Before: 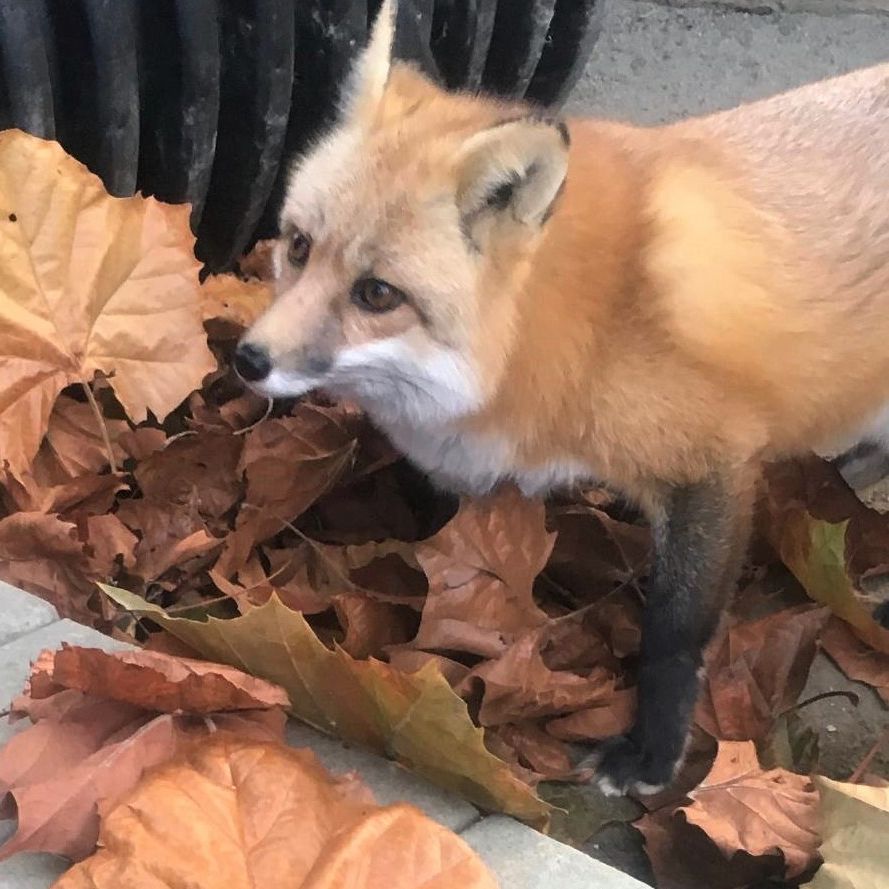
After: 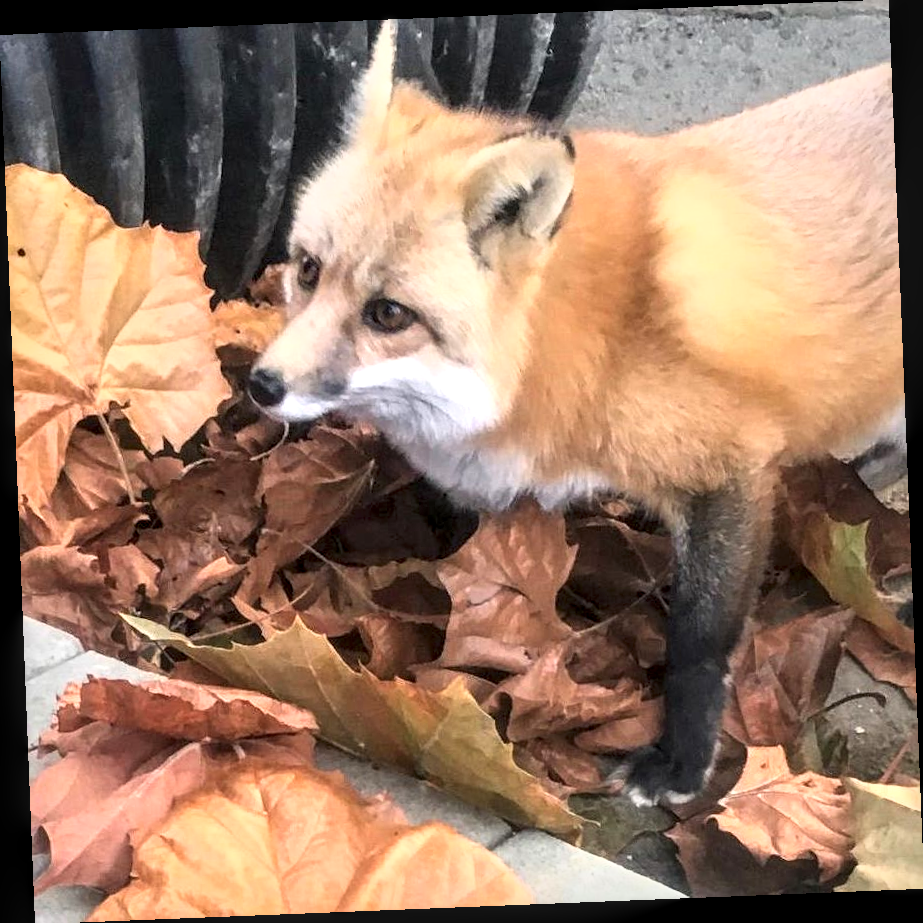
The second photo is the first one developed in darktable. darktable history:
local contrast: detail 150%
rotate and perspective: rotation -2.29°, automatic cropping off
base curve: curves: ch0 [(0, 0) (0.557, 0.834) (1, 1)]
